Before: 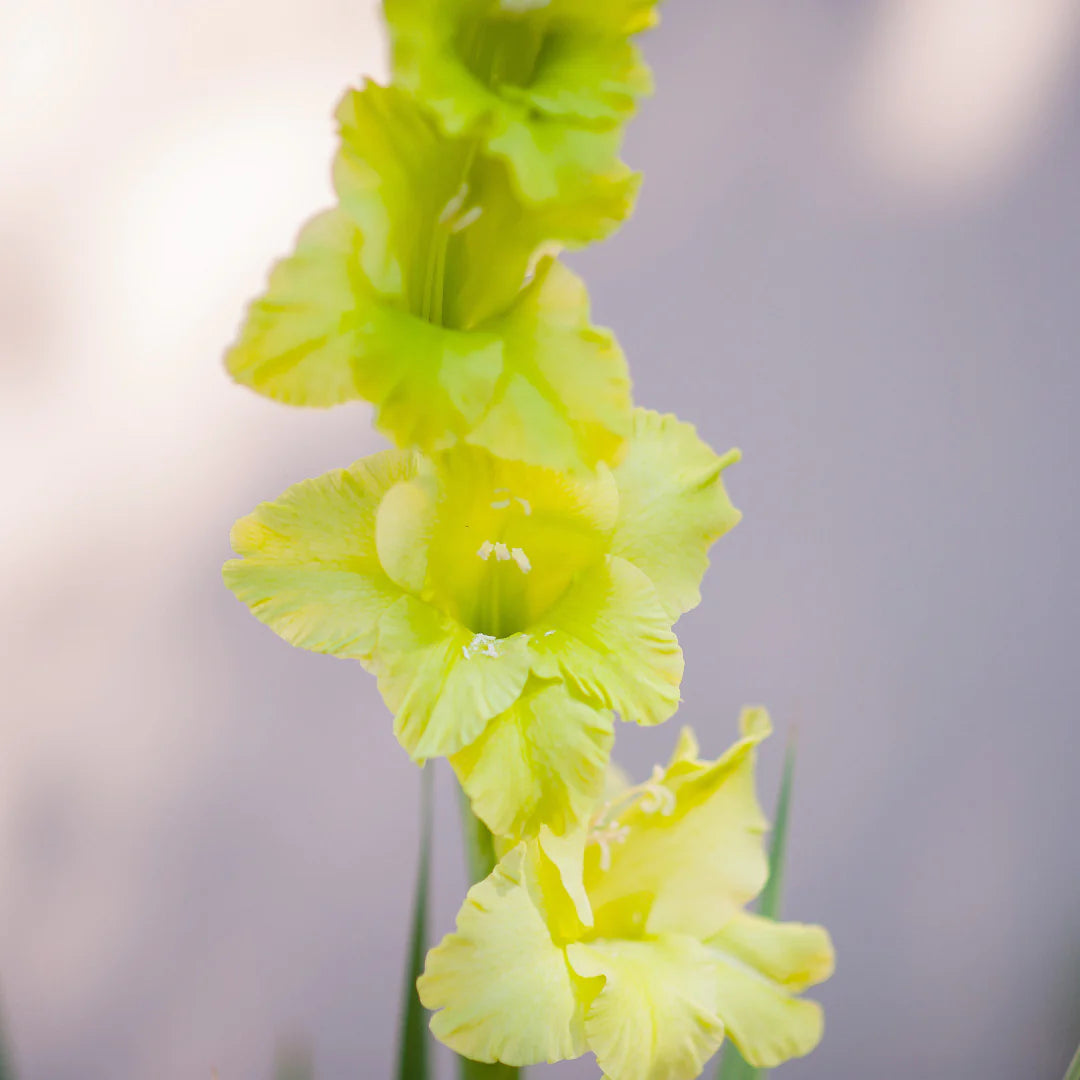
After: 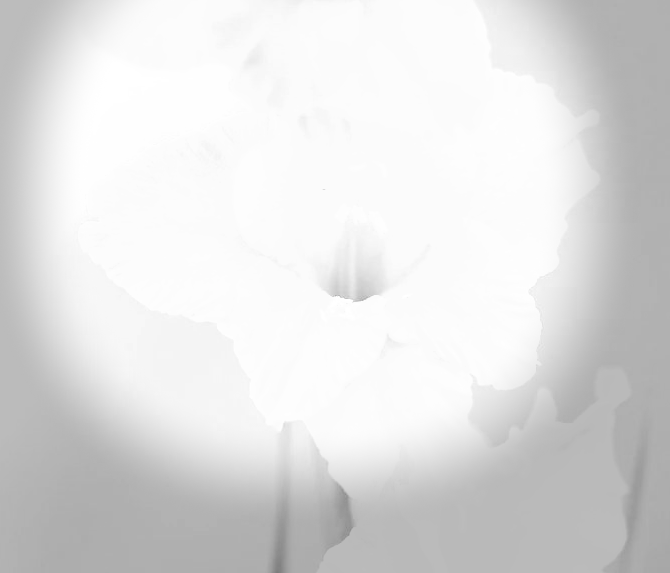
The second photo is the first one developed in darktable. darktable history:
crop: left 13.312%, top 31.28%, right 24.627%, bottom 15.582%
tone curve: curves: ch0 [(0, 0) (0.003, 0.004) (0.011, 0.015) (0.025, 0.033) (0.044, 0.059) (0.069, 0.093) (0.1, 0.133) (0.136, 0.182) (0.177, 0.237) (0.224, 0.3) (0.277, 0.369) (0.335, 0.437) (0.399, 0.511) (0.468, 0.584) (0.543, 0.656) (0.623, 0.729) (0.709, 0.8) (0.801, 0.872) (0.898, 0.935) (1, 1)], preserve colors none
velvia: on, module defaults
vignetting: fall-off start 68.33%, fall-off radius 30%, saturation 0.042, center (-0.066, -0.311), width/height ratio 0.992, shape 0.85, dithering 8-bit output
exposure: exposure 0.921 EV, compensate highlight preservation false
monochrome: a 32, b 64, size 2.3, highlights 1
white balance: red 1.123, blue 0.83
